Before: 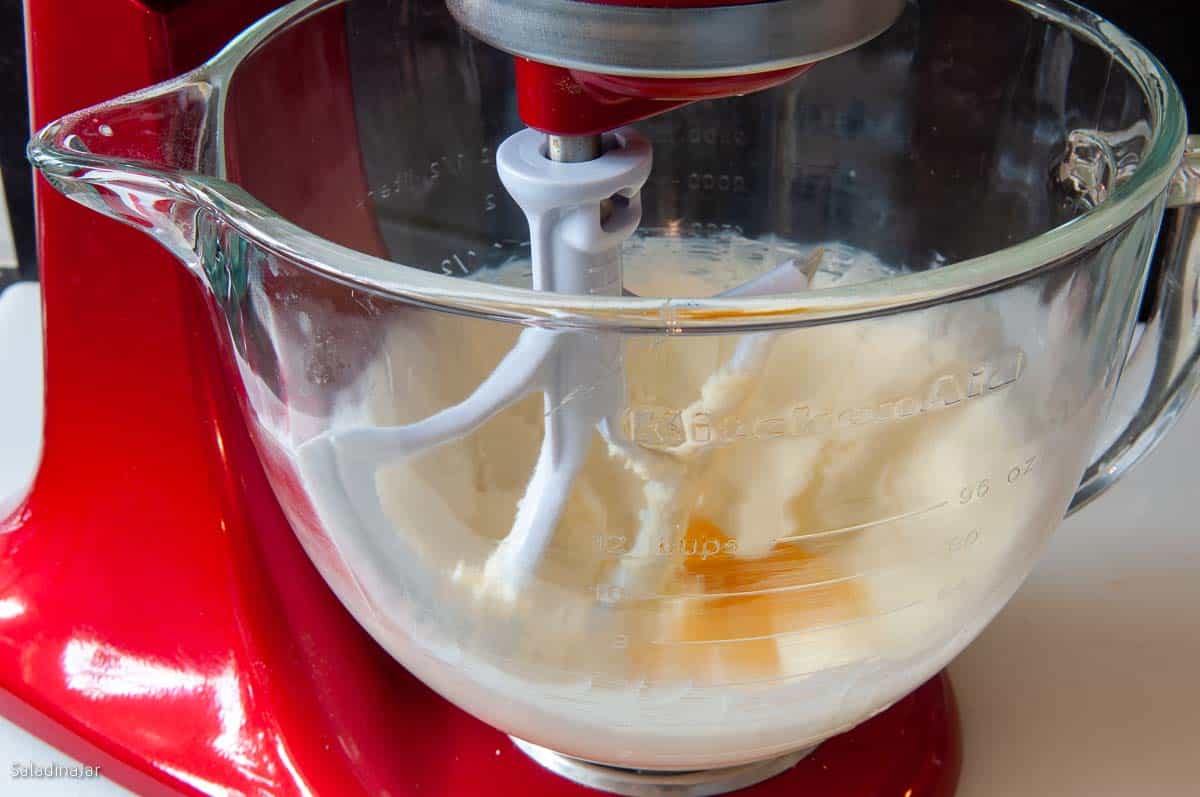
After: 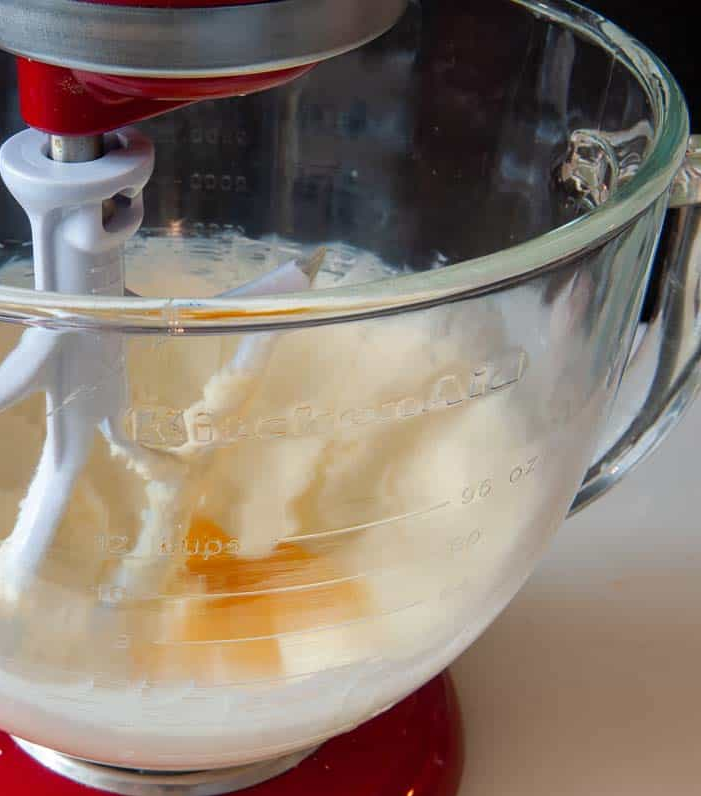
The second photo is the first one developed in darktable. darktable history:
crop: left 41.532%
